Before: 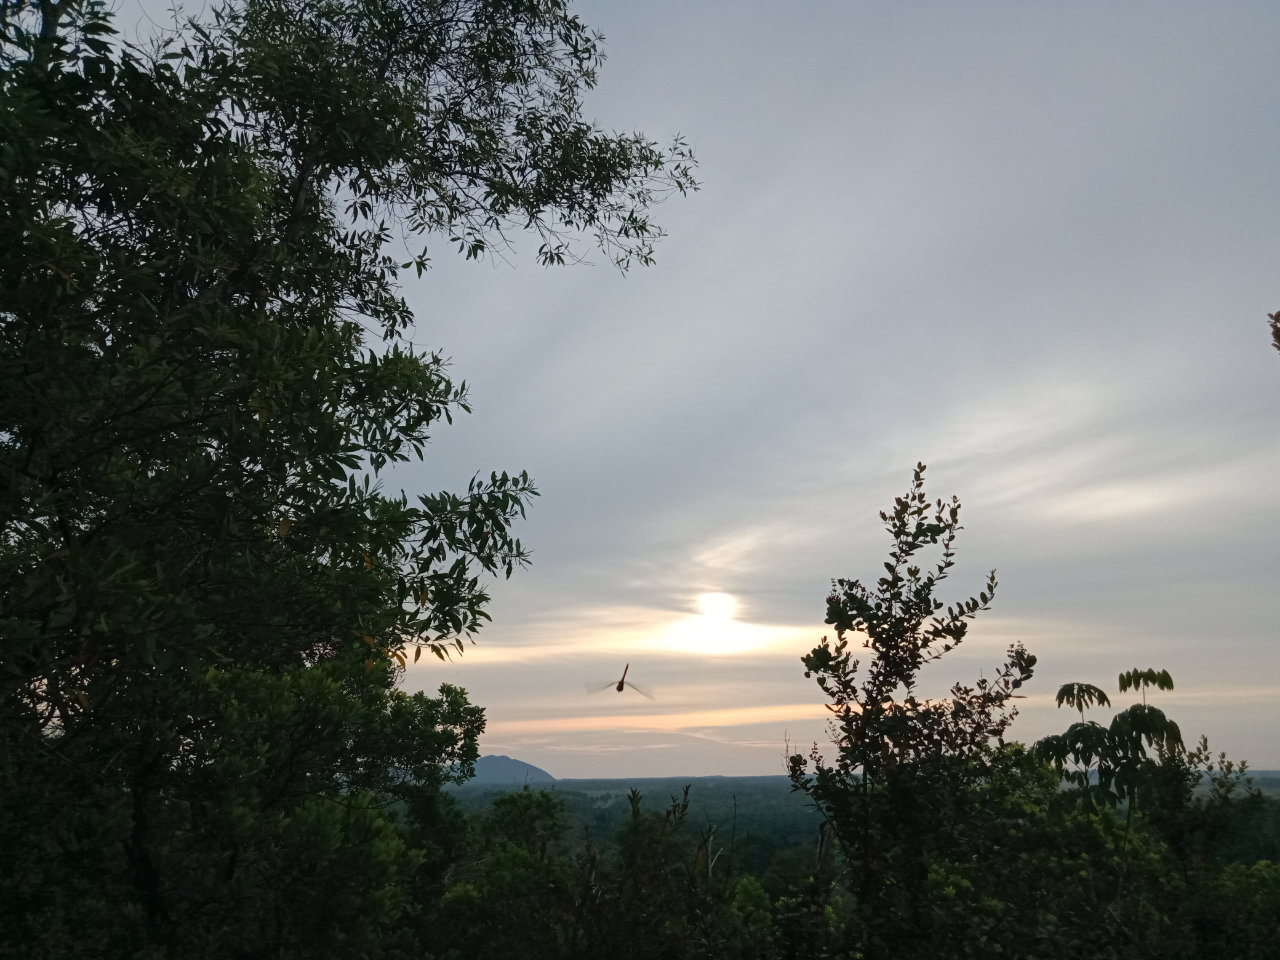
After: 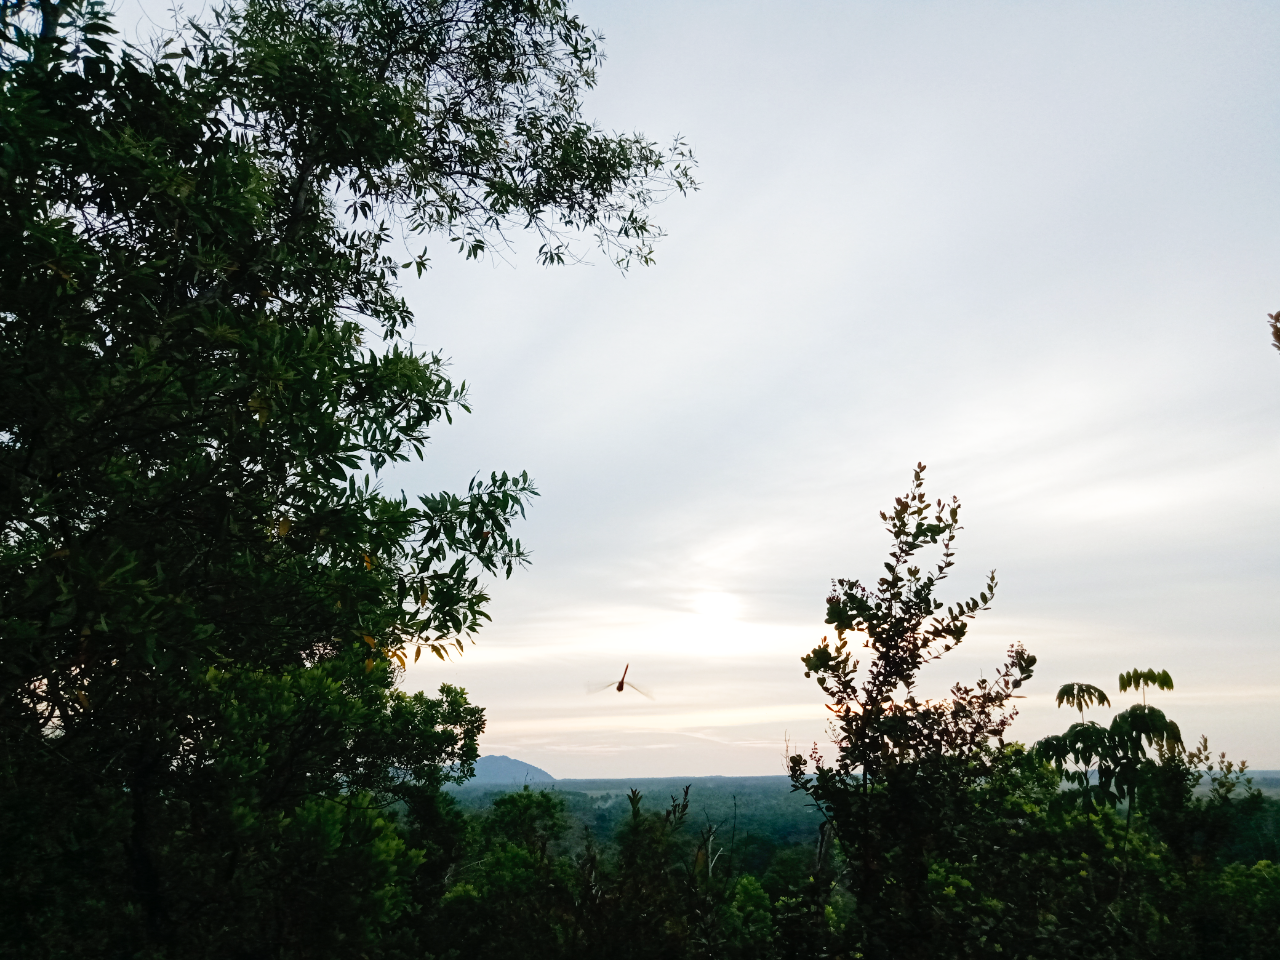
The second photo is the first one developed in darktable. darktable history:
tone equalizer: -8 EV -0.001 EV, -7 EV 0.002 EV, -6 EV -0.003 EV, -5 EV -0.007 EV, -4 EV -0.056 EV, -3 EV -0.21 EV, -2 EV -0.252 EV, -1 EV 0.111 EV, +0 EV 0.325 EV, edges refinement/feathering 500, mask exposure compensation -1.57 EV, preserve details no
base curve: curves: ch0 [(0, 0) (0.012, 0.01) (0.073, 0.168) (0.31, 0.711) (0.645, 0.957) (1, 1)], preserve colors none
